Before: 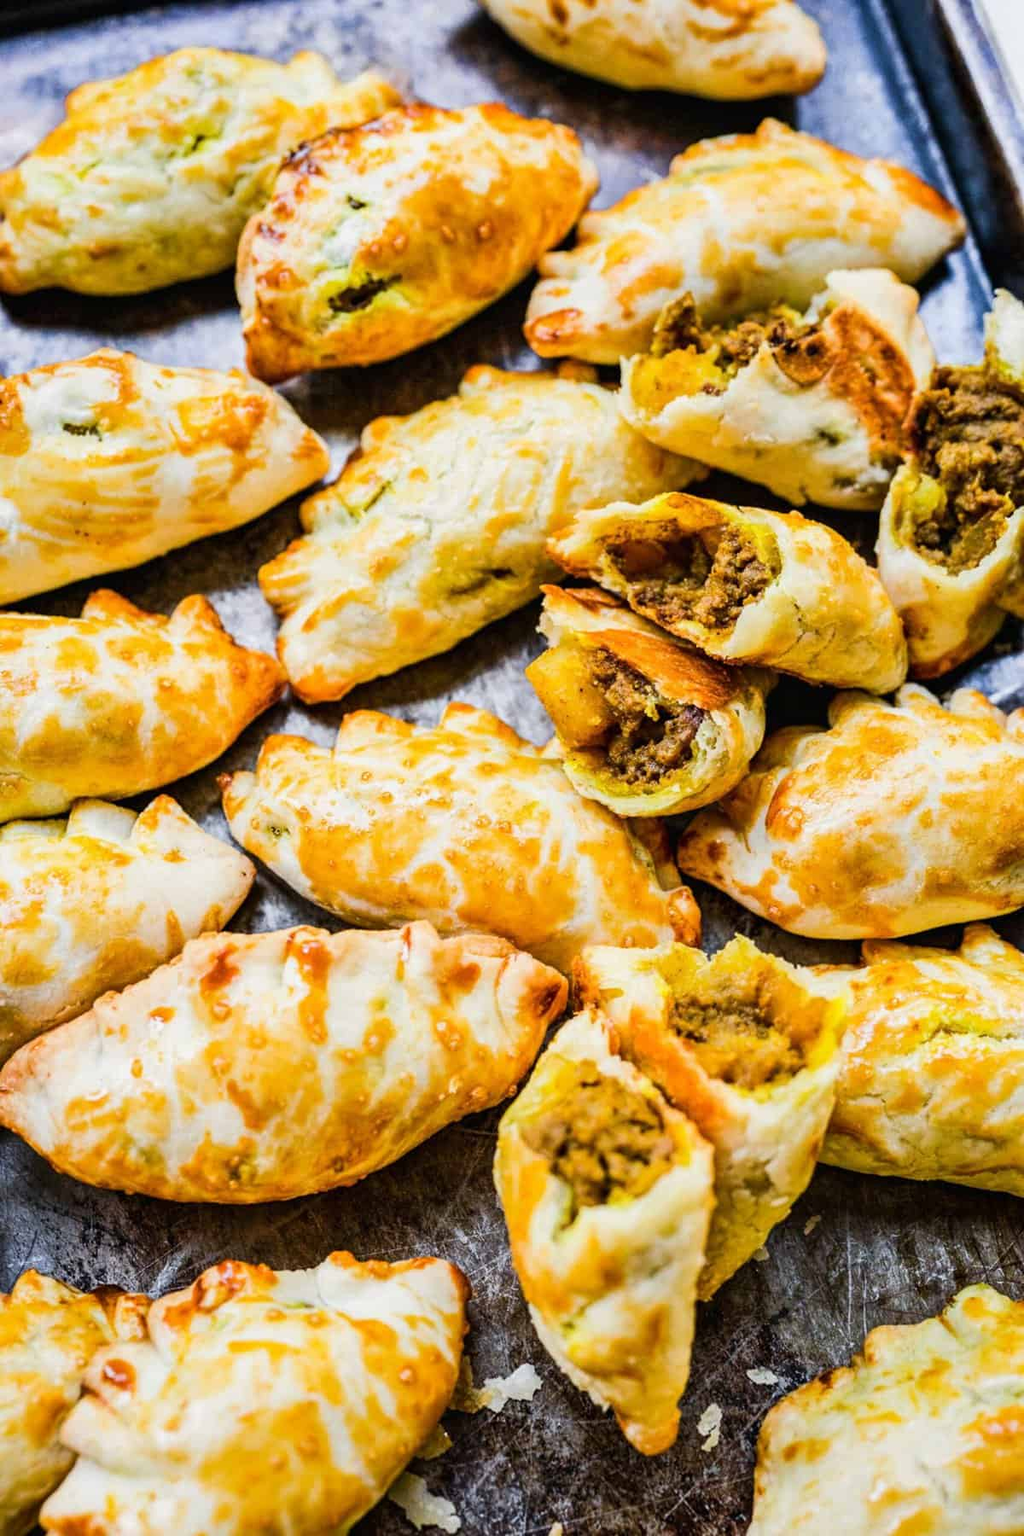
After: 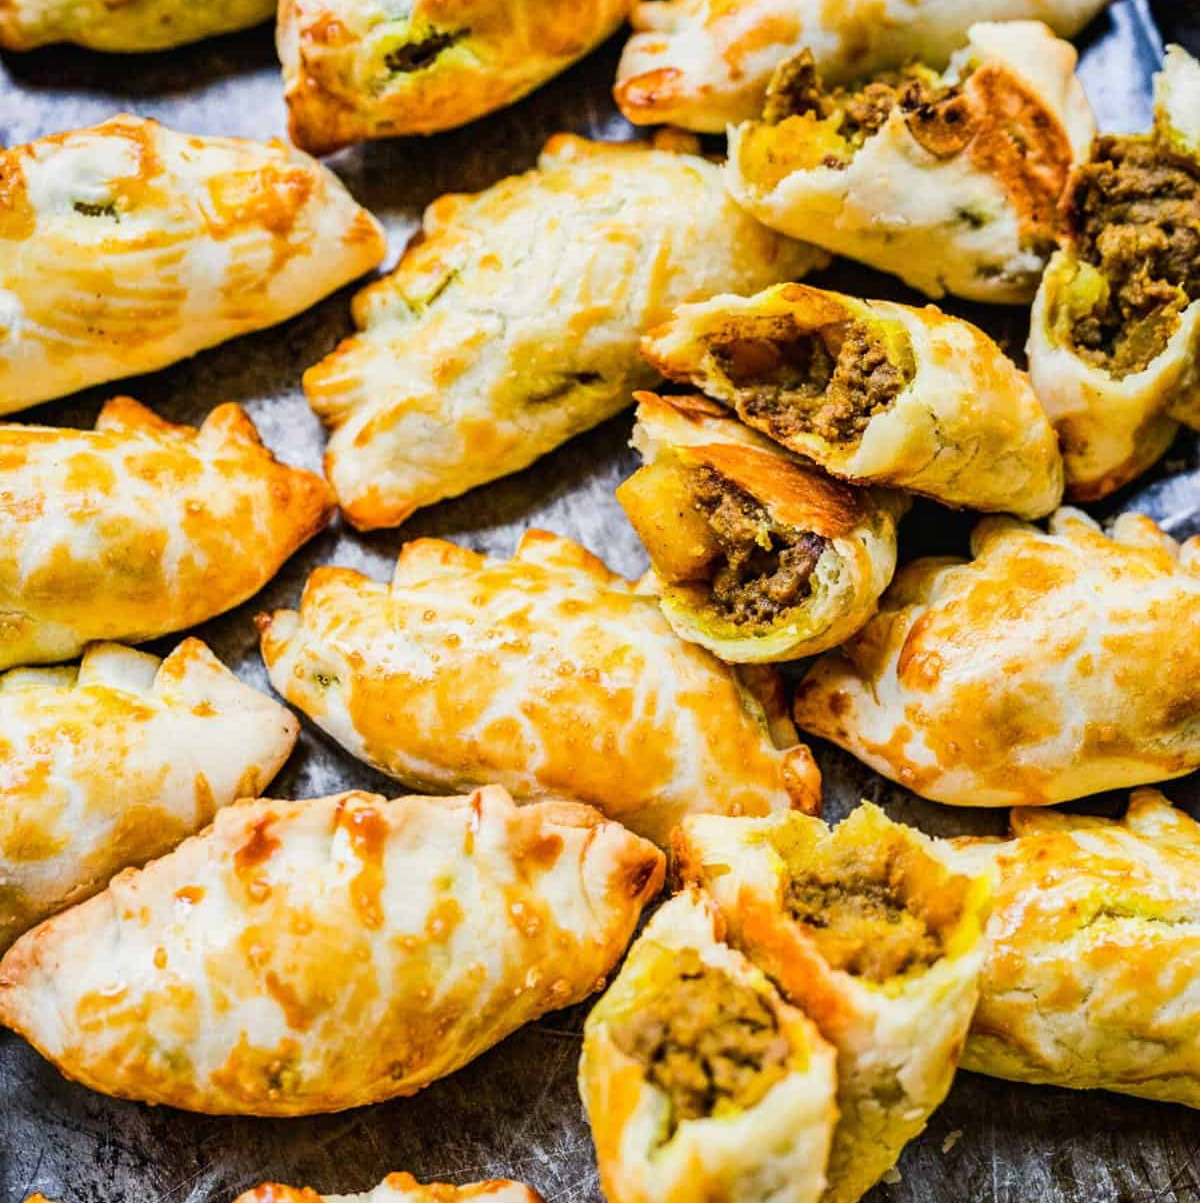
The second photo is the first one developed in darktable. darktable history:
crop: top 16.378%, bottom 16.781%
